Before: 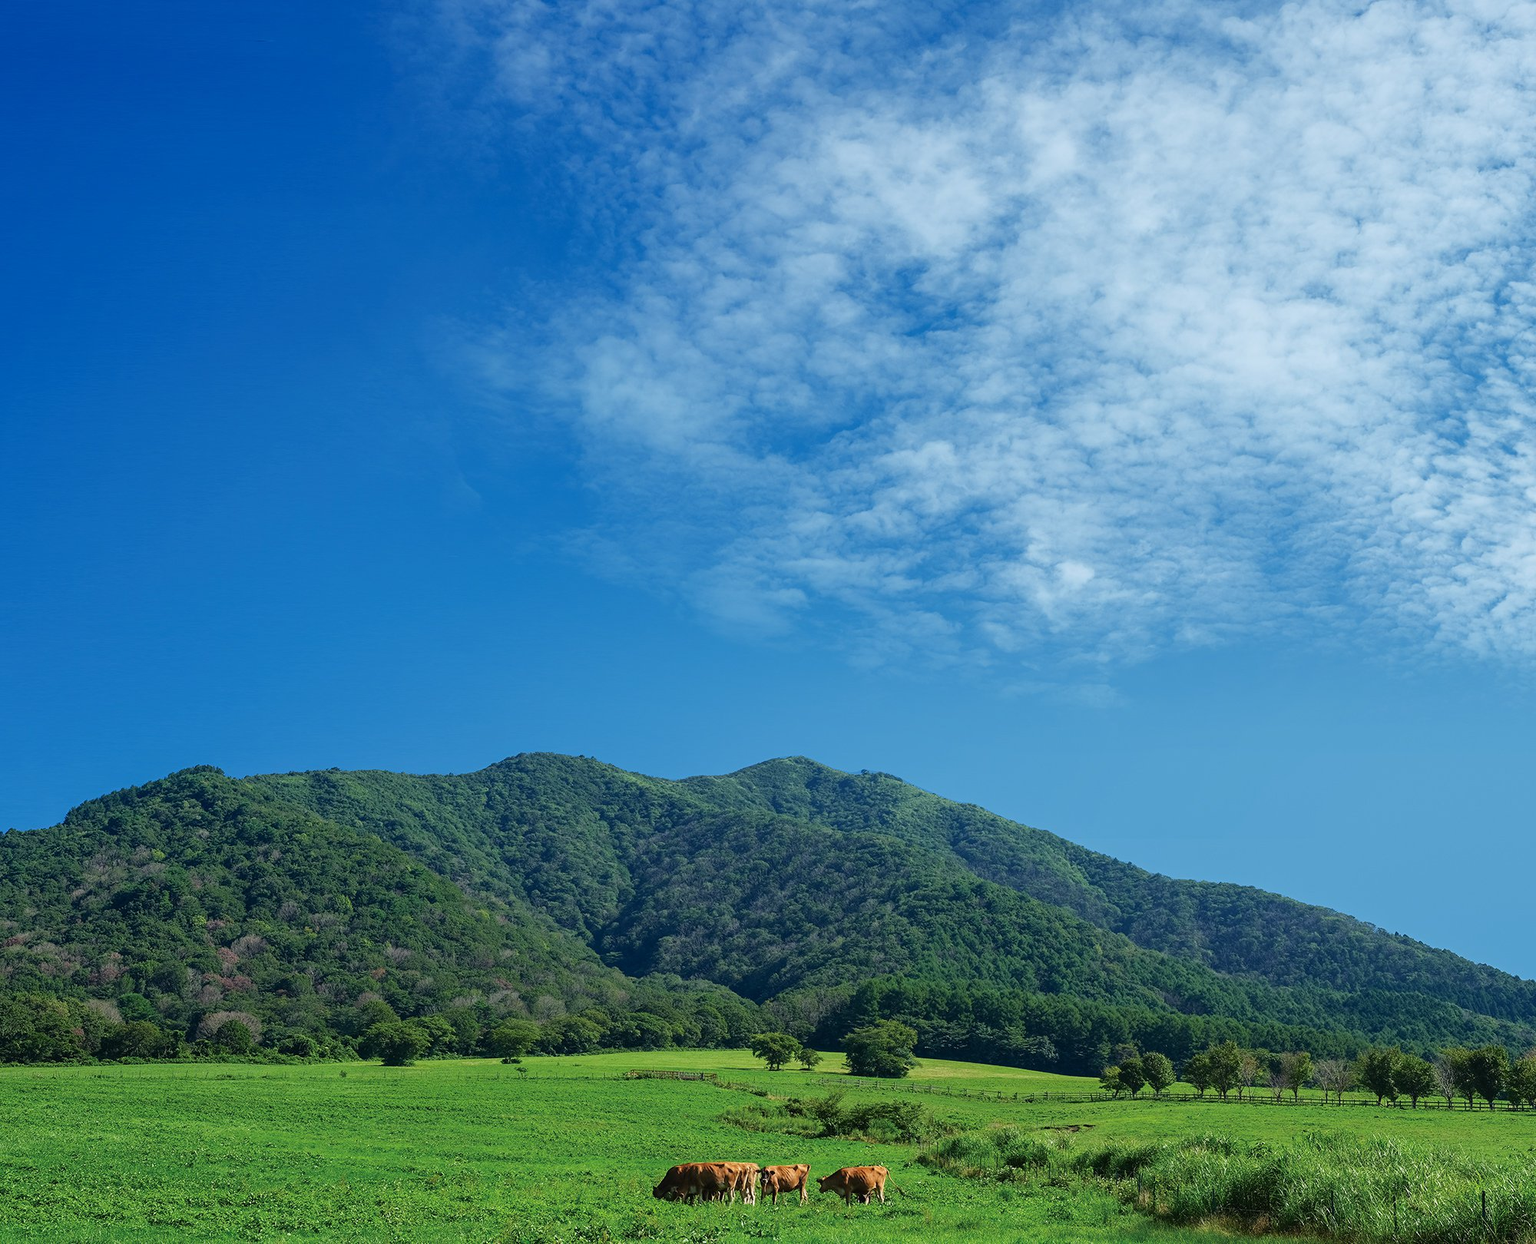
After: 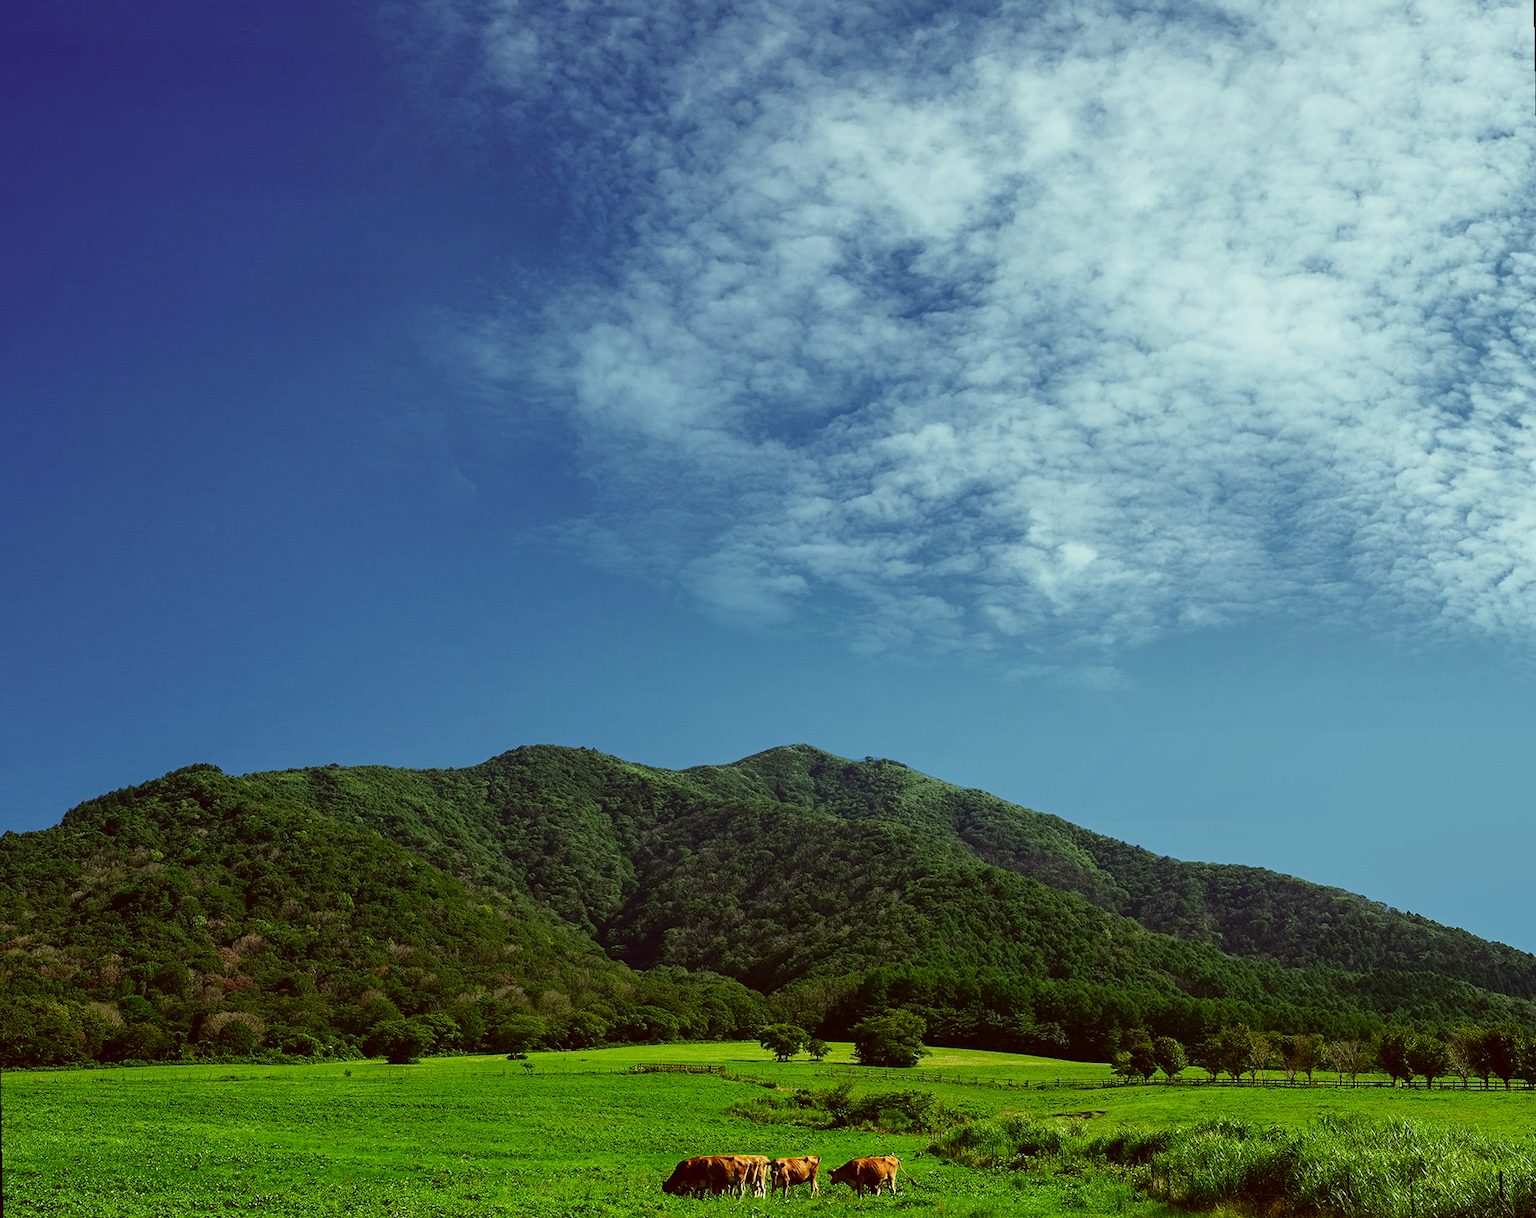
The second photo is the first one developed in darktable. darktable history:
color correction: highlights a* -5.3, highlights b* 9.8, shadows a* 9.8, shadows b* 24.26
contrast brightness saturation: contrast 0.2, brightness -0.11, saturation 0.1
rotate and perspective: rotation -1°, crop left 0.011, crop right 0.989, crop top 0.025, crop bottom 0.975
